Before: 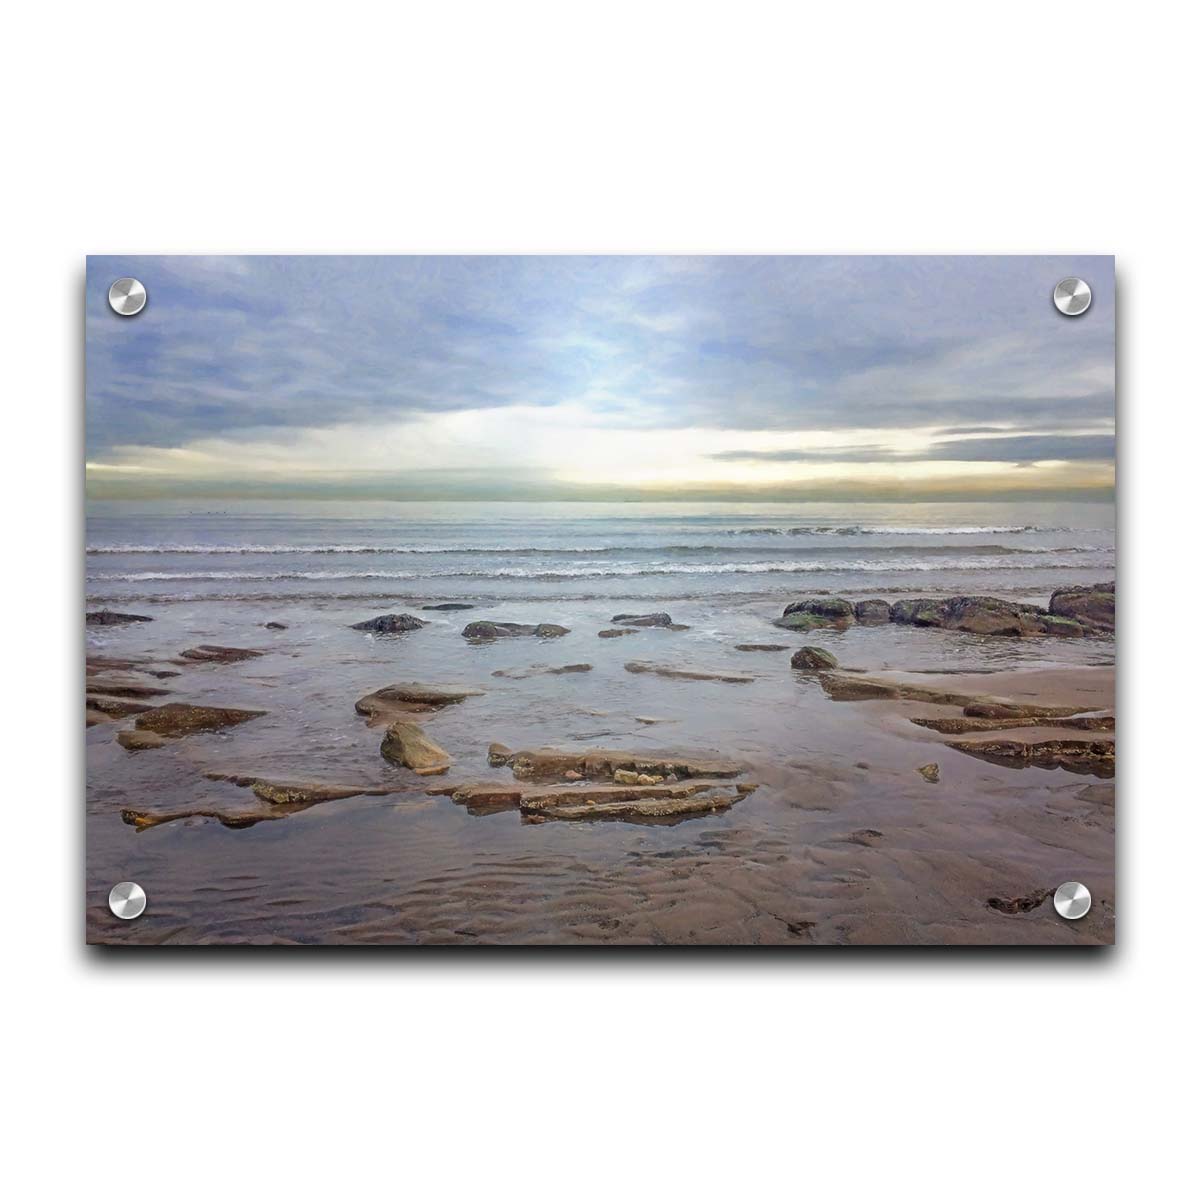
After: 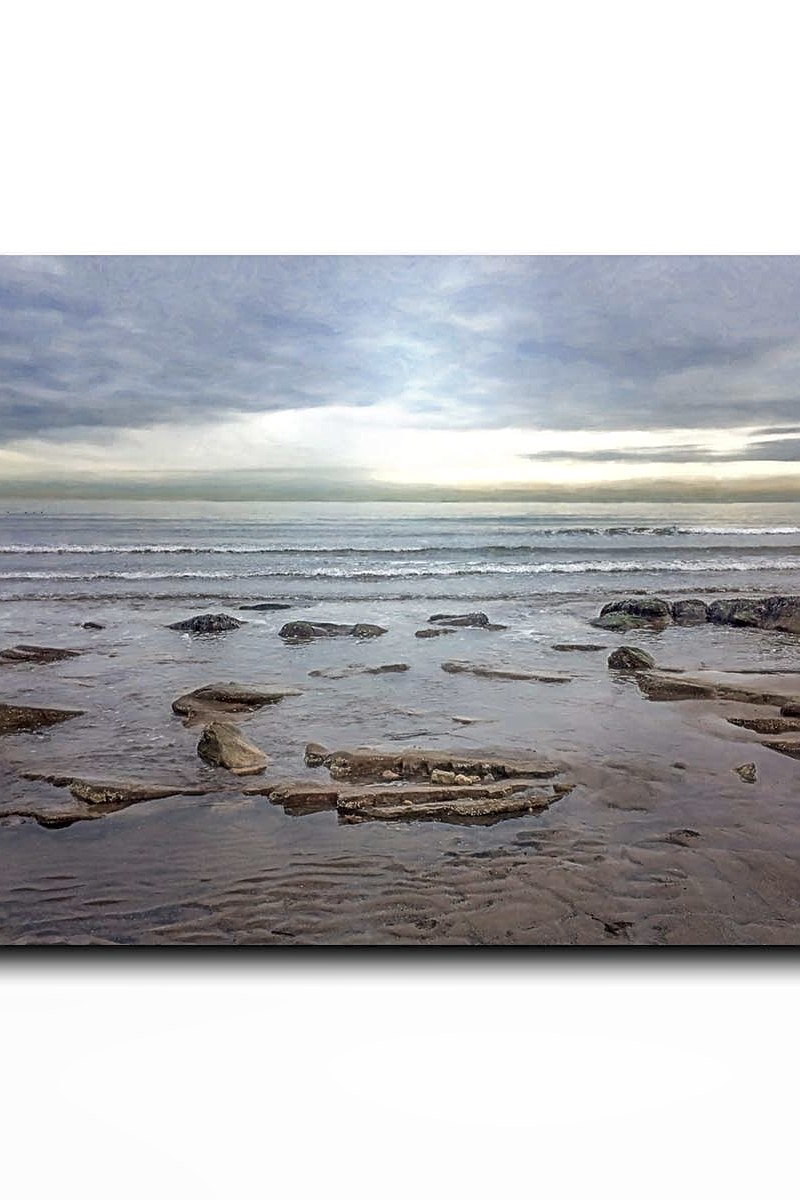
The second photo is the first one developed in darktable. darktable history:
sharpen: on, module defaults
local contrast: on, module defaults
color balance rgb: power › luminance -8.992%, linear chroma grading › global chroma -0.344%, perceptual saturation grading › global saturation -32.588%, global vibrance 20%
crop and rotate: left 15.276%, right 17.974%
